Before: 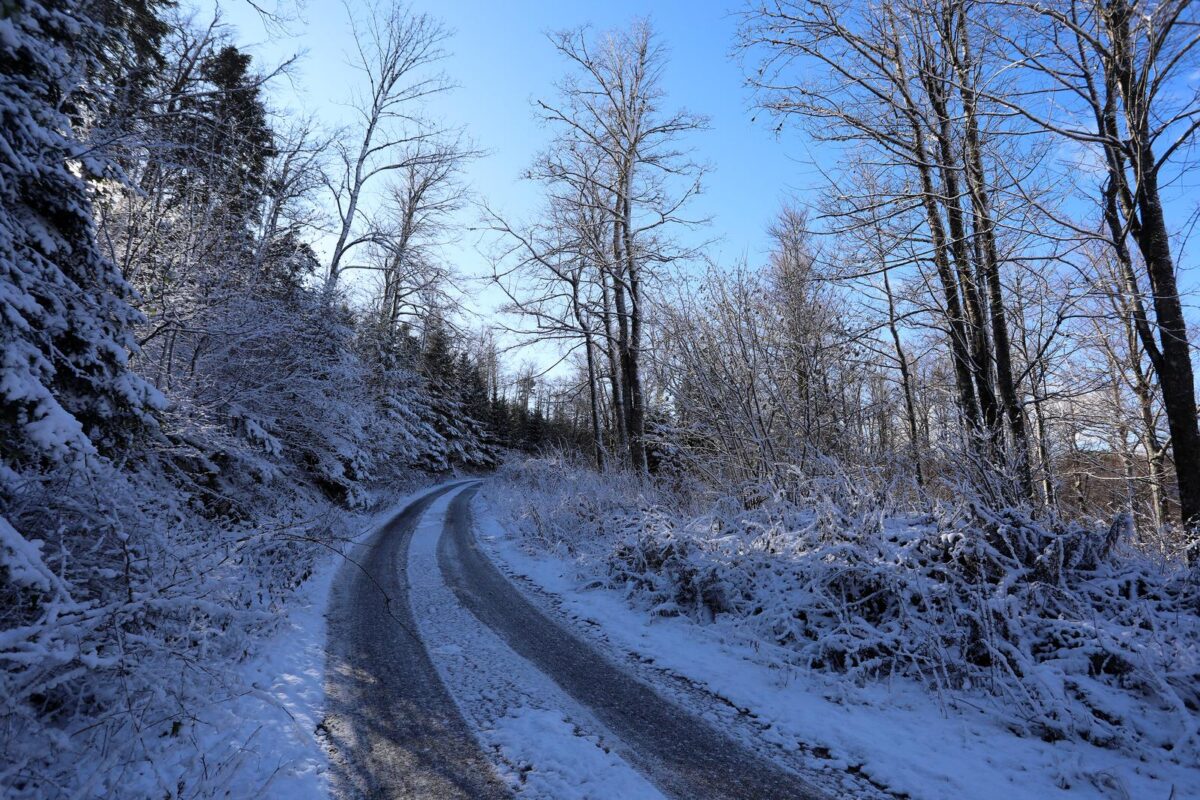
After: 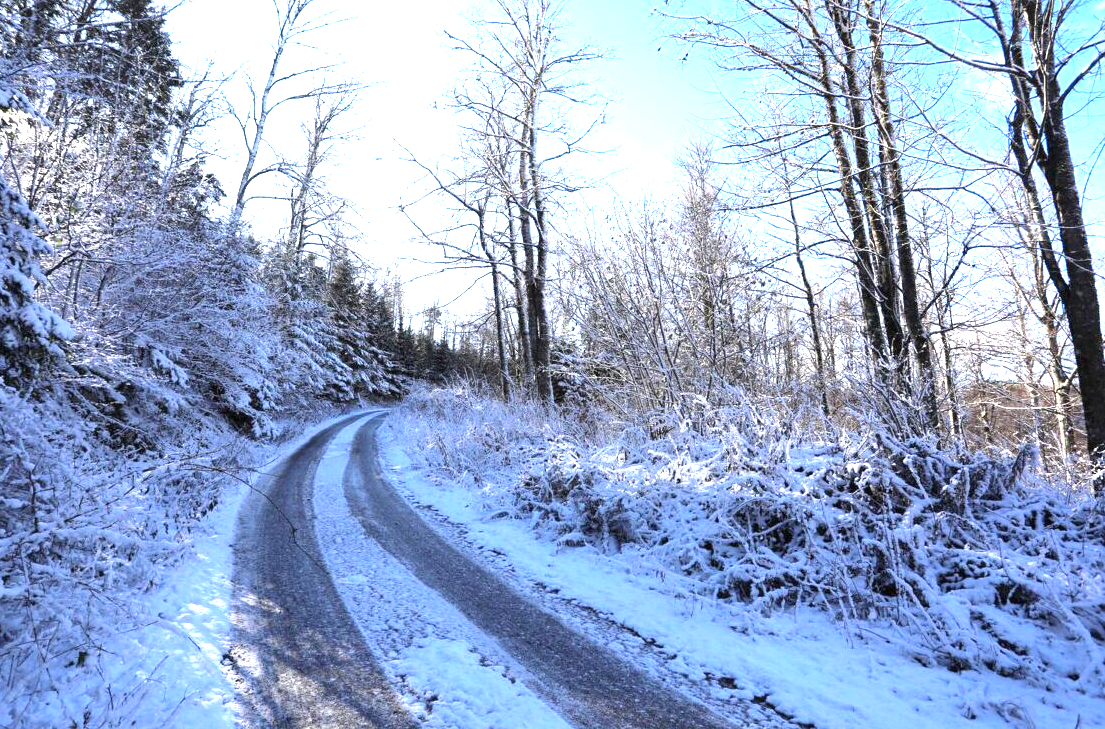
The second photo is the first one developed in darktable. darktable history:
crop and rotate: left 7.907%, top 8.792%
exposure: black level correction 0, exposure 1.745 EV, compensate highlight preservation false
